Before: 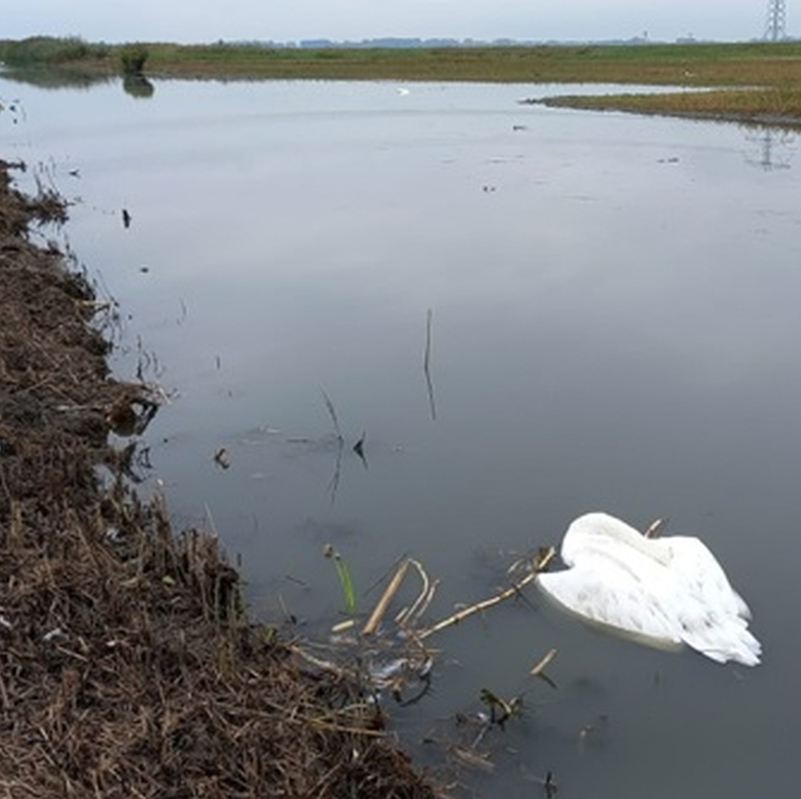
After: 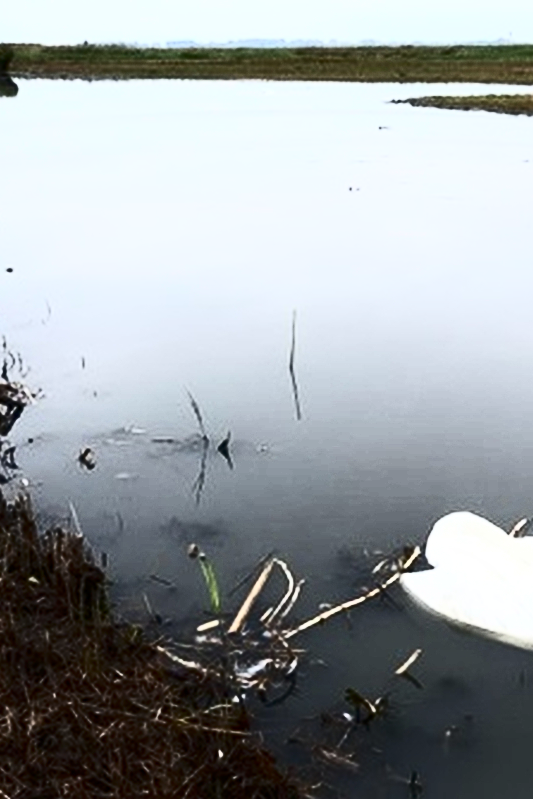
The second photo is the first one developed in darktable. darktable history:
crop: left 16.899%, right 16.556%
contrast brightness saturation: contrast 0.93, brightness 0.2
base curve: curves: ch0 [(0, 0) (0.297, 0.298) (1, 1)], preserve colors none
